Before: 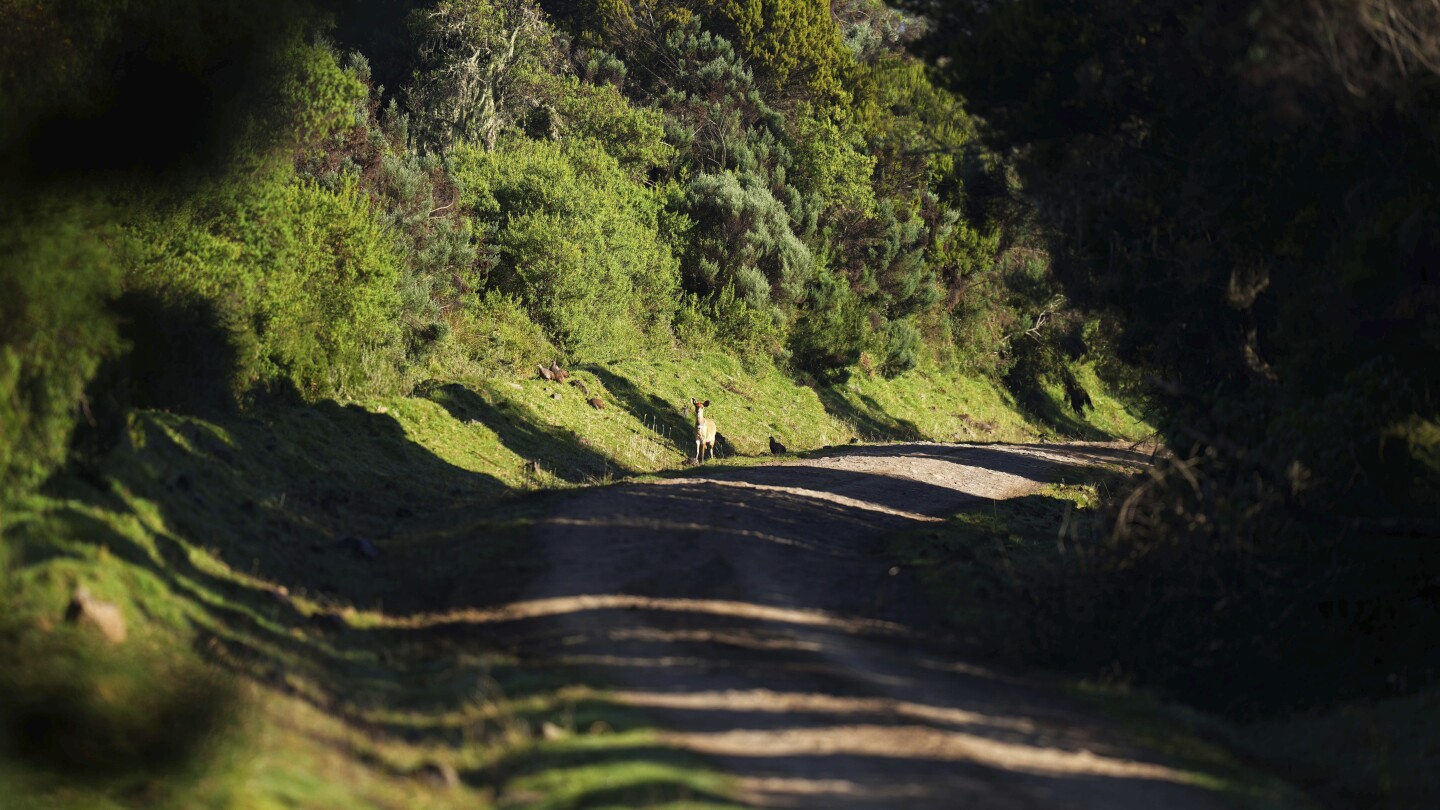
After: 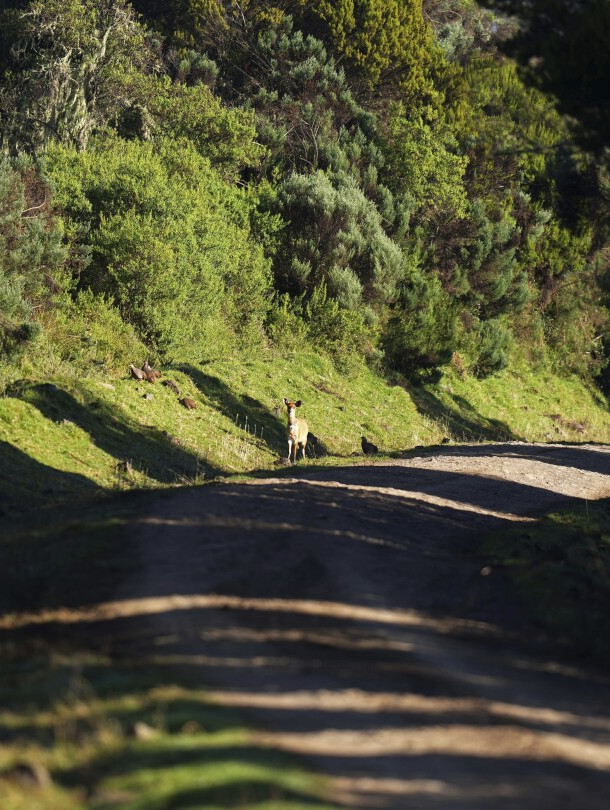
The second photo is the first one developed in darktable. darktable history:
crop: left 28.376%, right 29.208%
